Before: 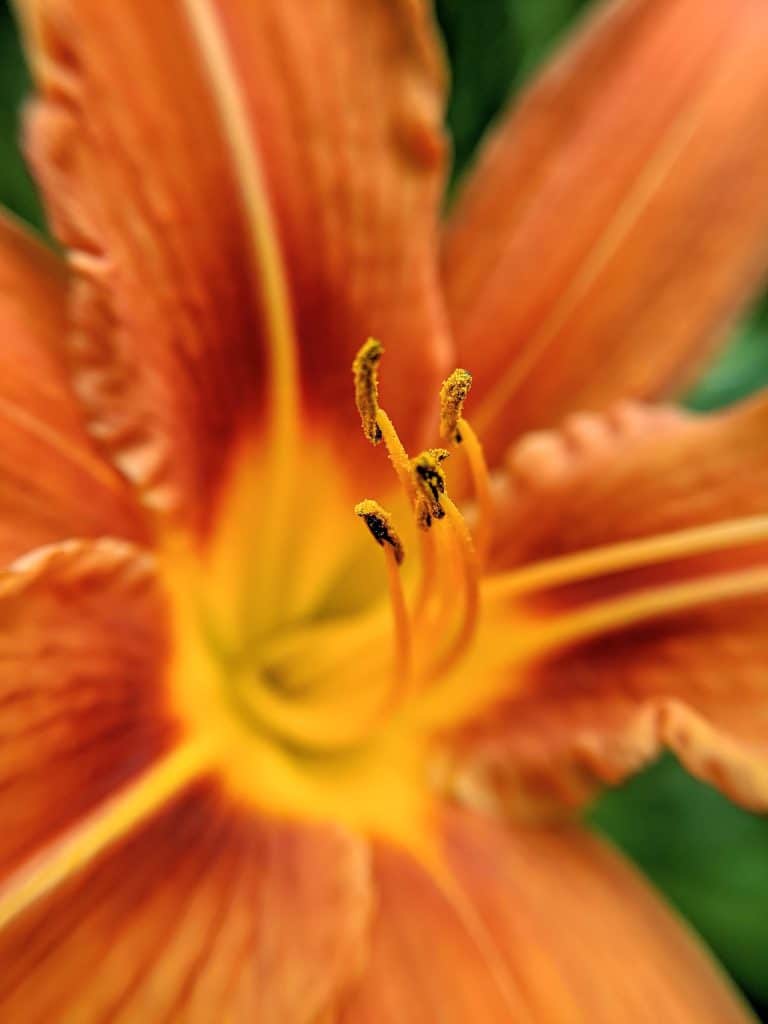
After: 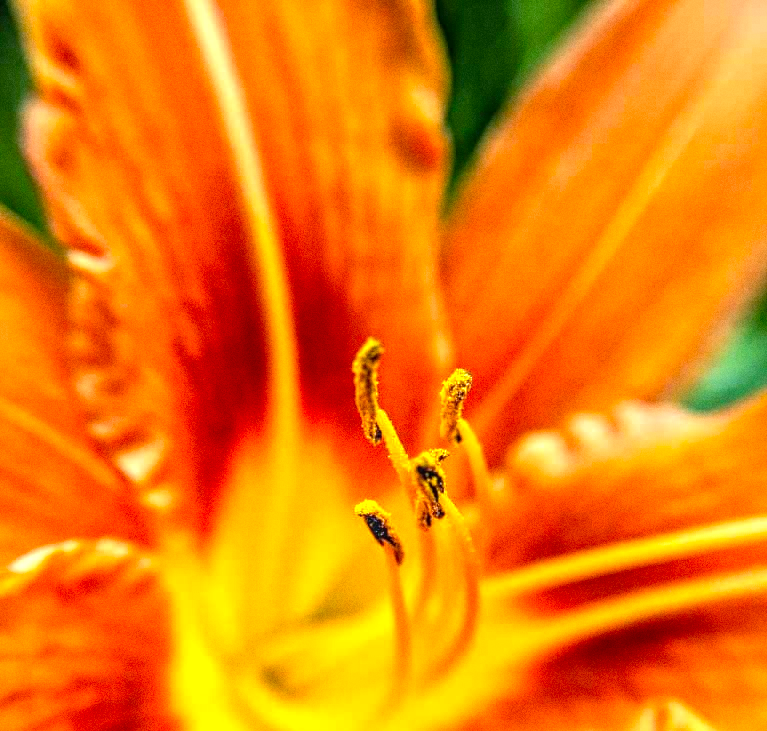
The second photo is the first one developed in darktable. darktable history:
color balance: output saturation 120%
local contrast: on, module defaults
crop: bottom 28.576%
tone equalizer: on, module defaults
exposure: black level correction 0, exposure 0.953 EV, compensate exposure bias true, compensate highlight preservation false
grain: coarseness 0.47 ISO
white balance: red 0.954, blue 1.079
